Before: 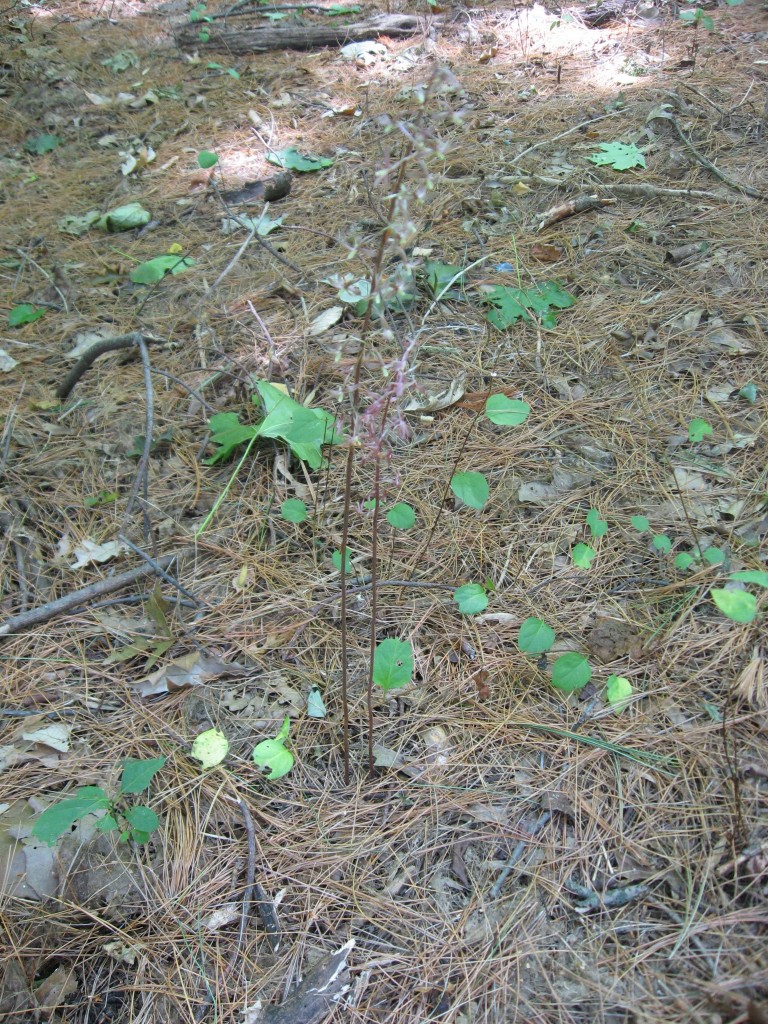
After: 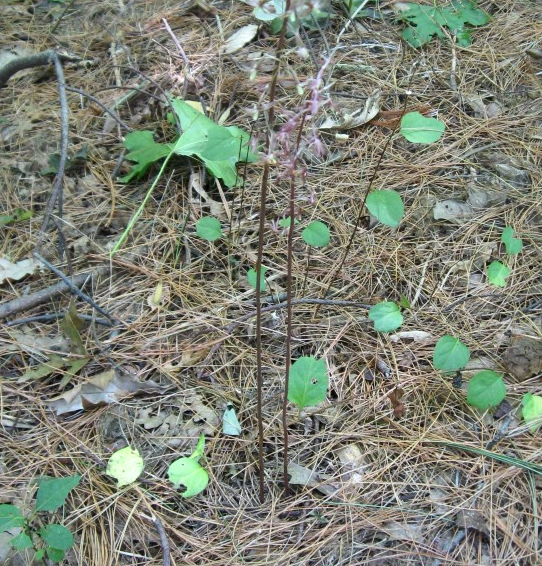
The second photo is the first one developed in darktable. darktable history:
crop: left 11.123%, top 27.61%, right 18.3%, bottom 17.034%
local contrast: mode bilateral grid, contrast 20, coarseness 50, detail 159%, midtone range 0.2
